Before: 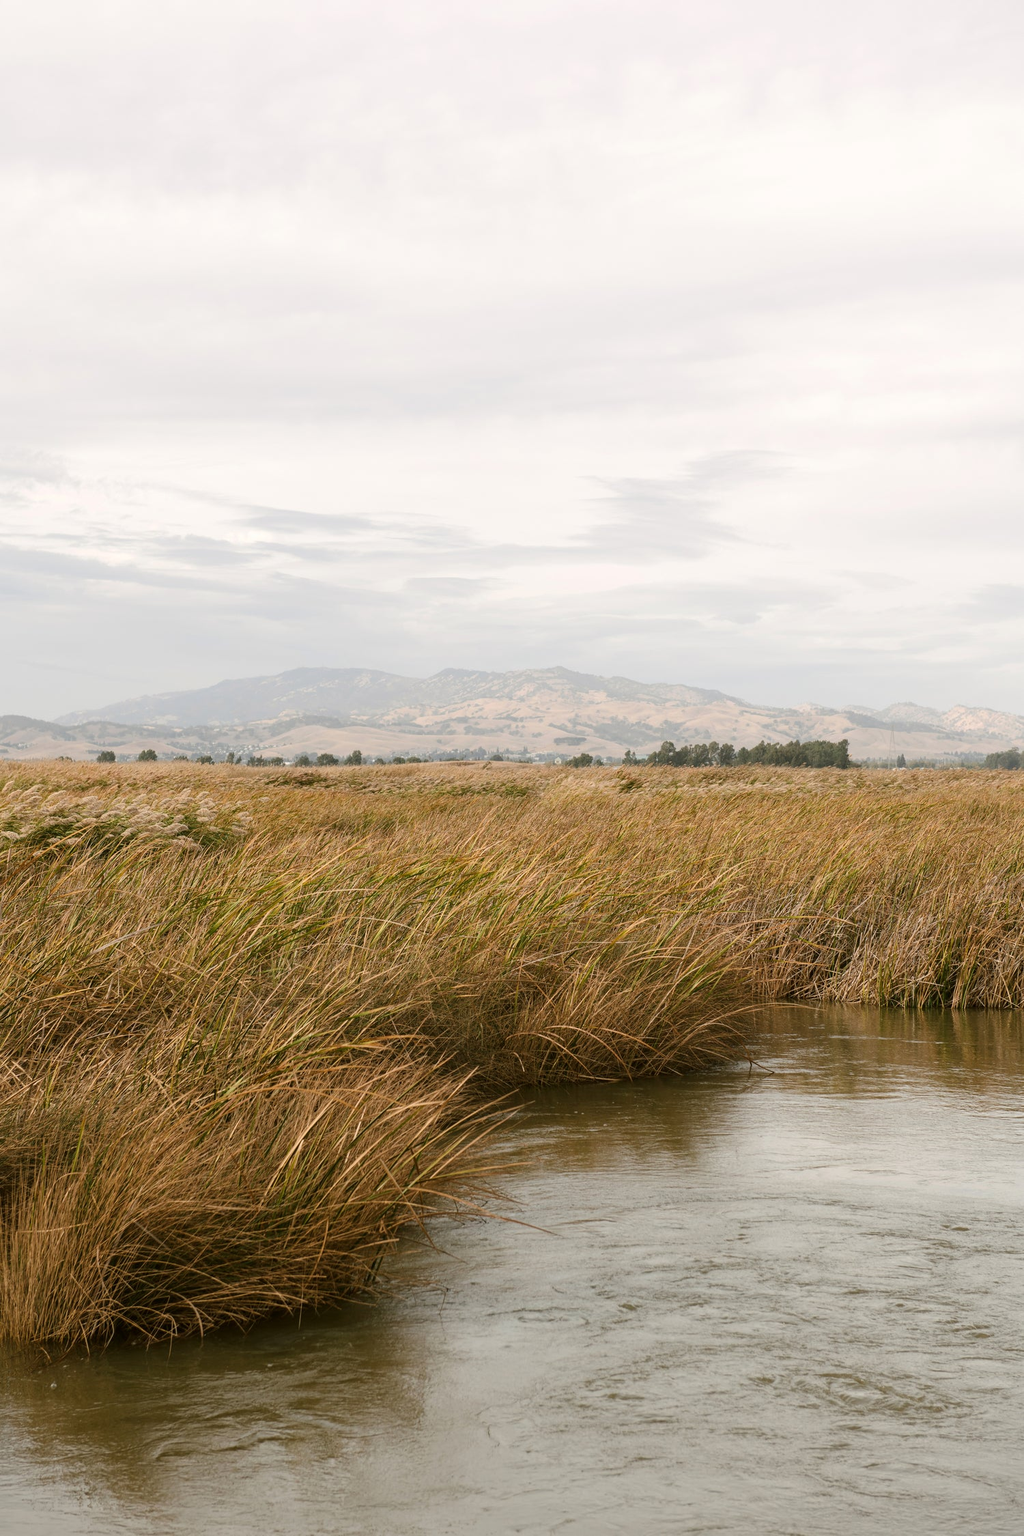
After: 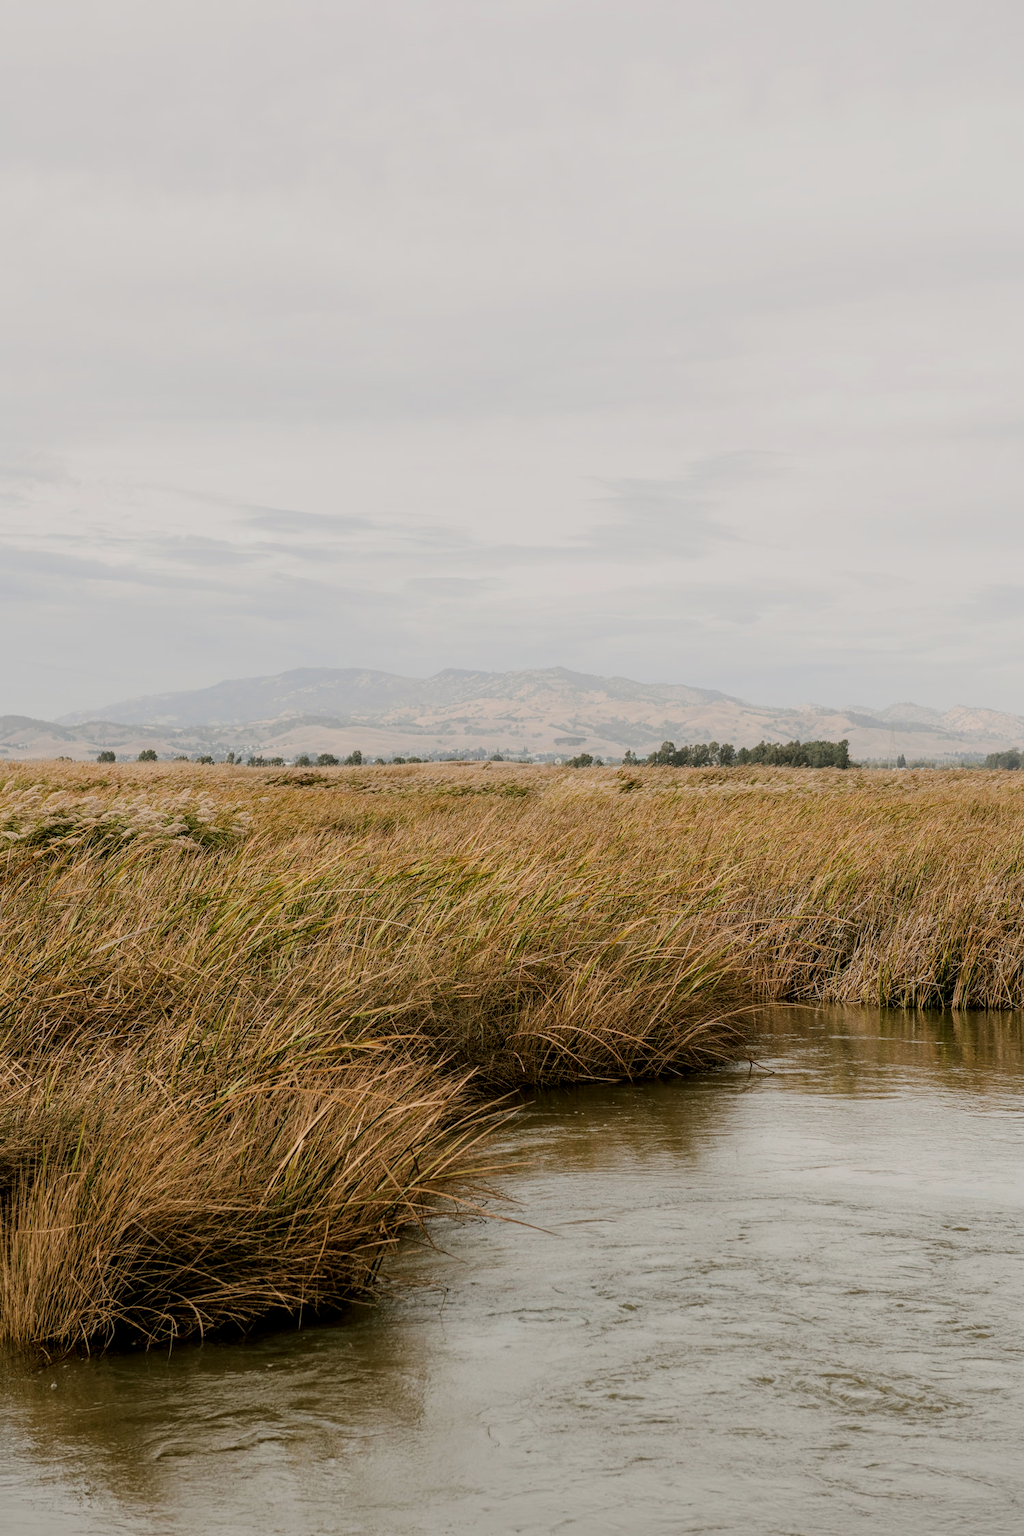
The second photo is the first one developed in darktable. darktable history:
filmic rgb: black relative exposure -8.5 EV, white relative exposure 5.53 EV, hardness 3.36, contrast 1.018
local contrast: on, module defaults
